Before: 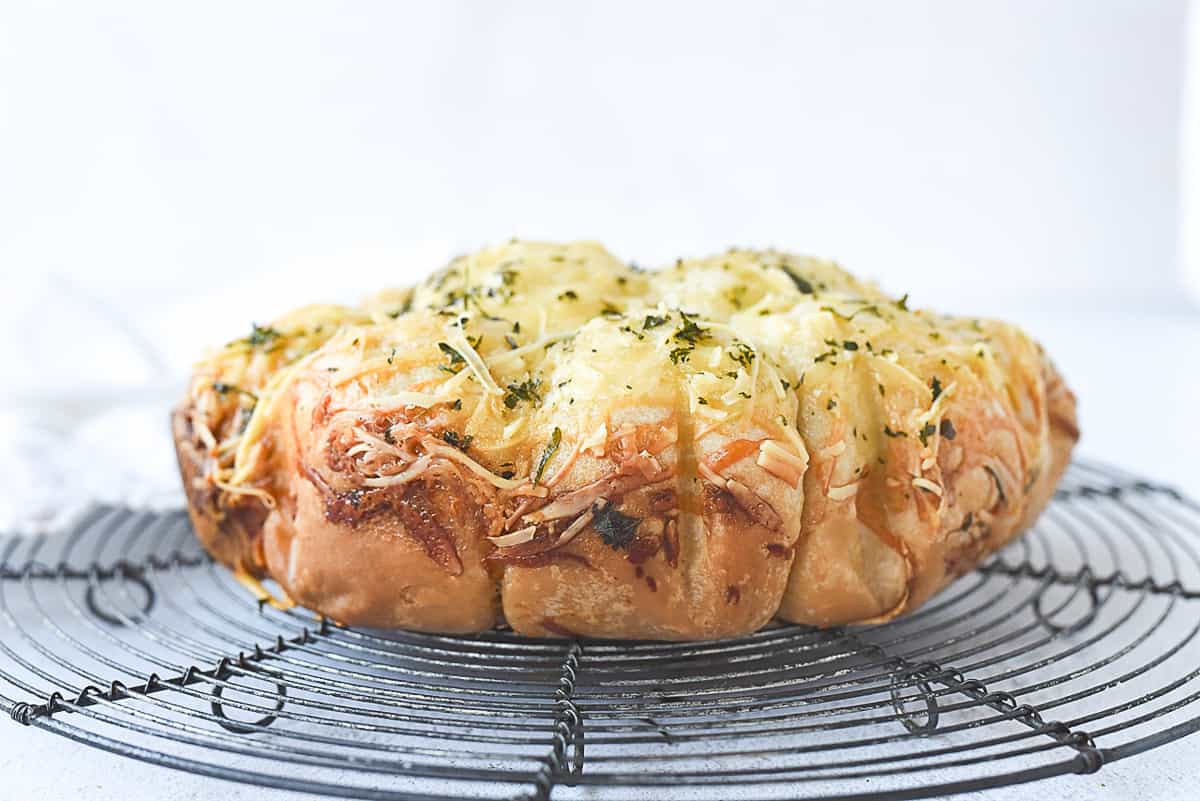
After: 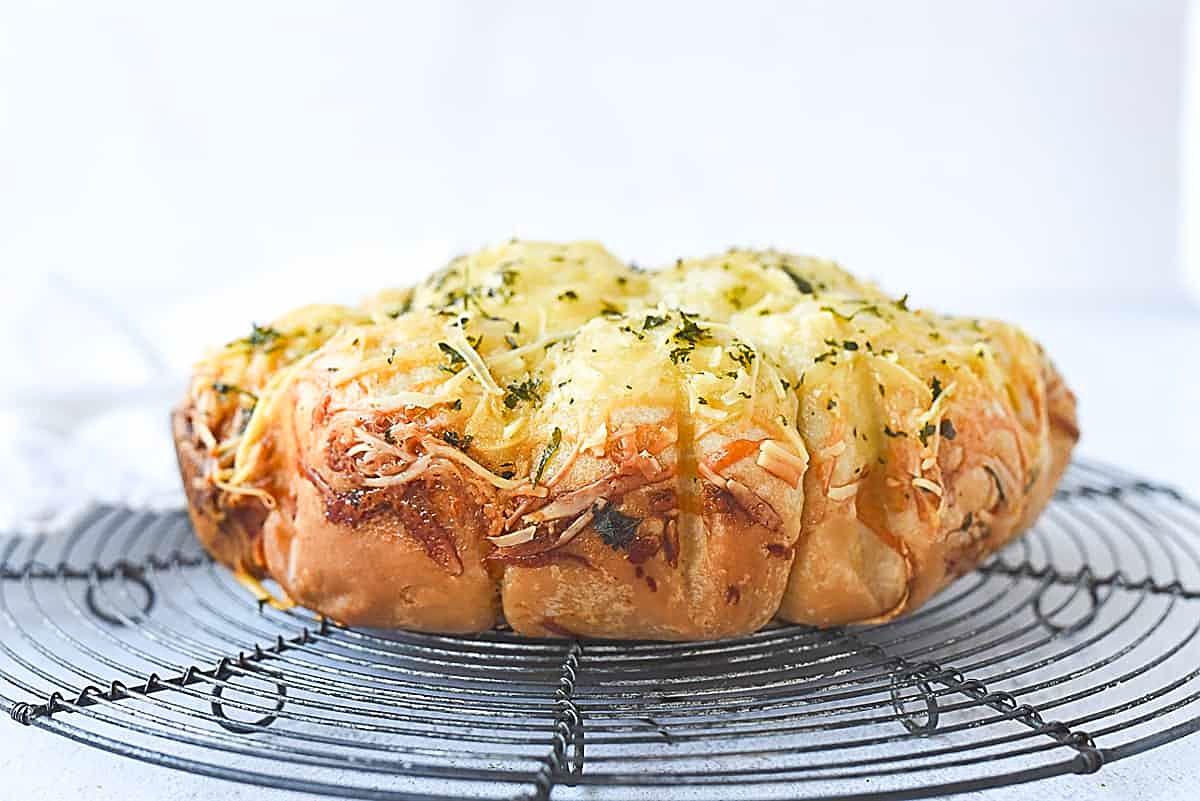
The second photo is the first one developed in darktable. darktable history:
sharpen: on, module defaults
color contrast: green-magenta contrast 1.2, blue-yellow contrast 1.2
